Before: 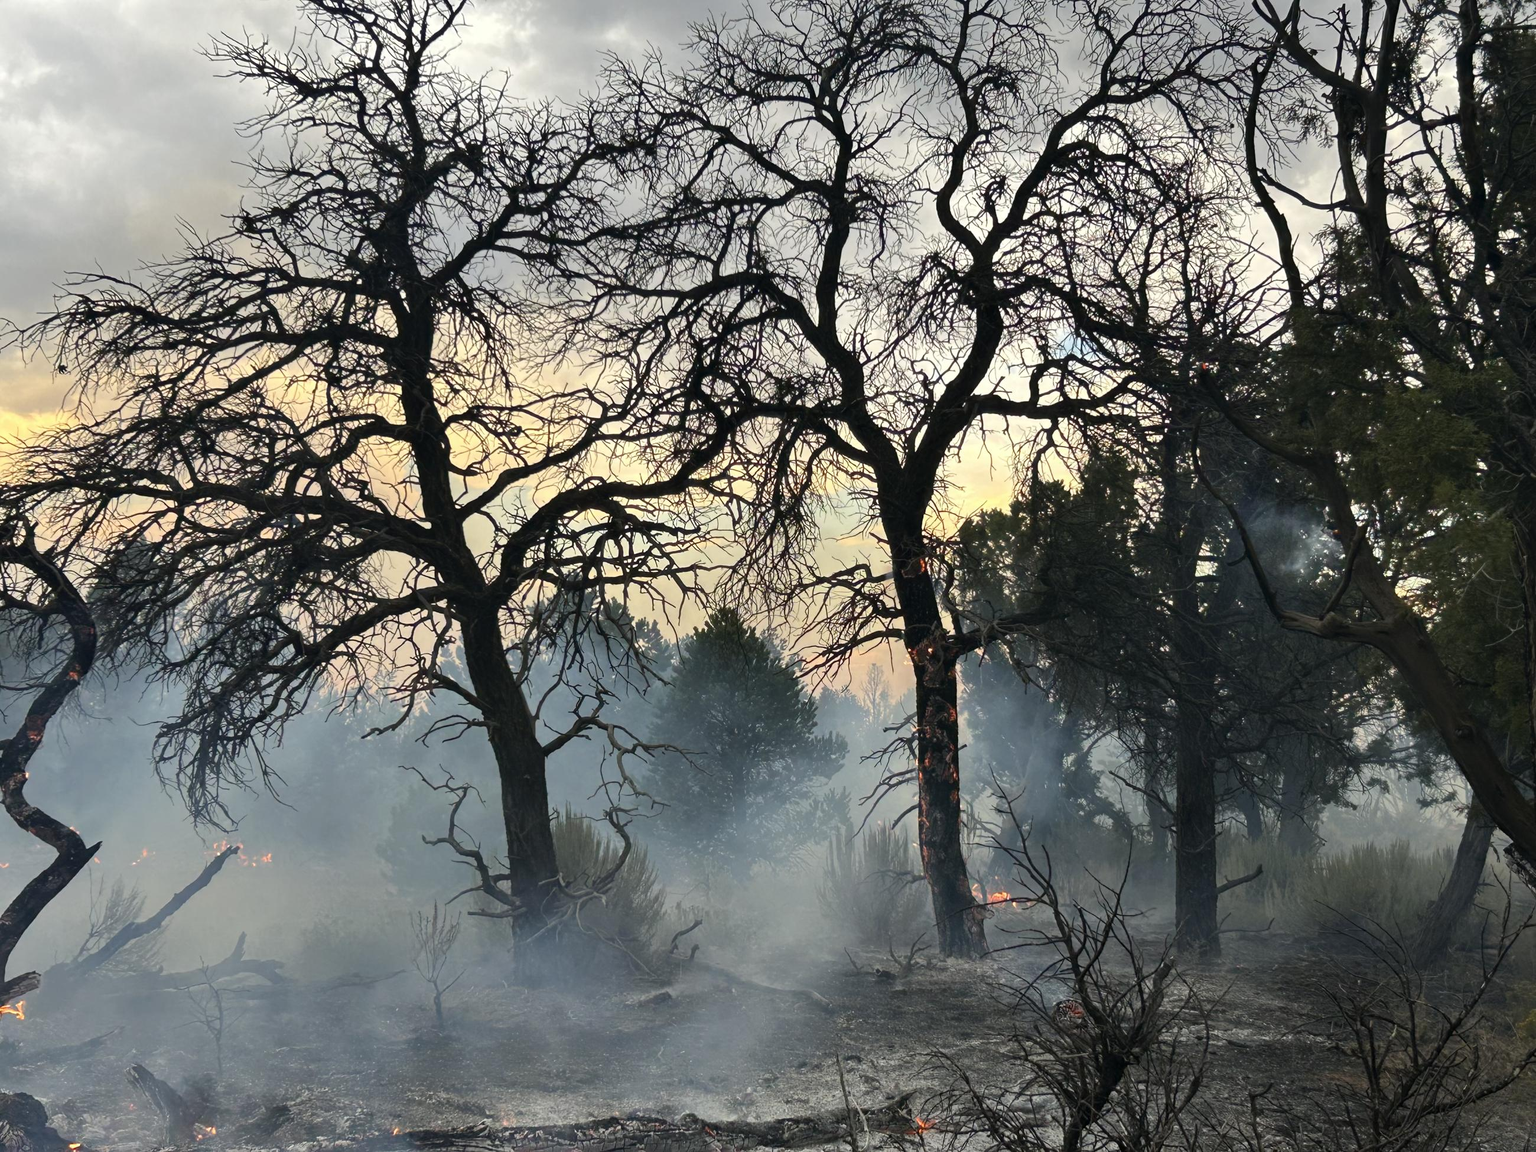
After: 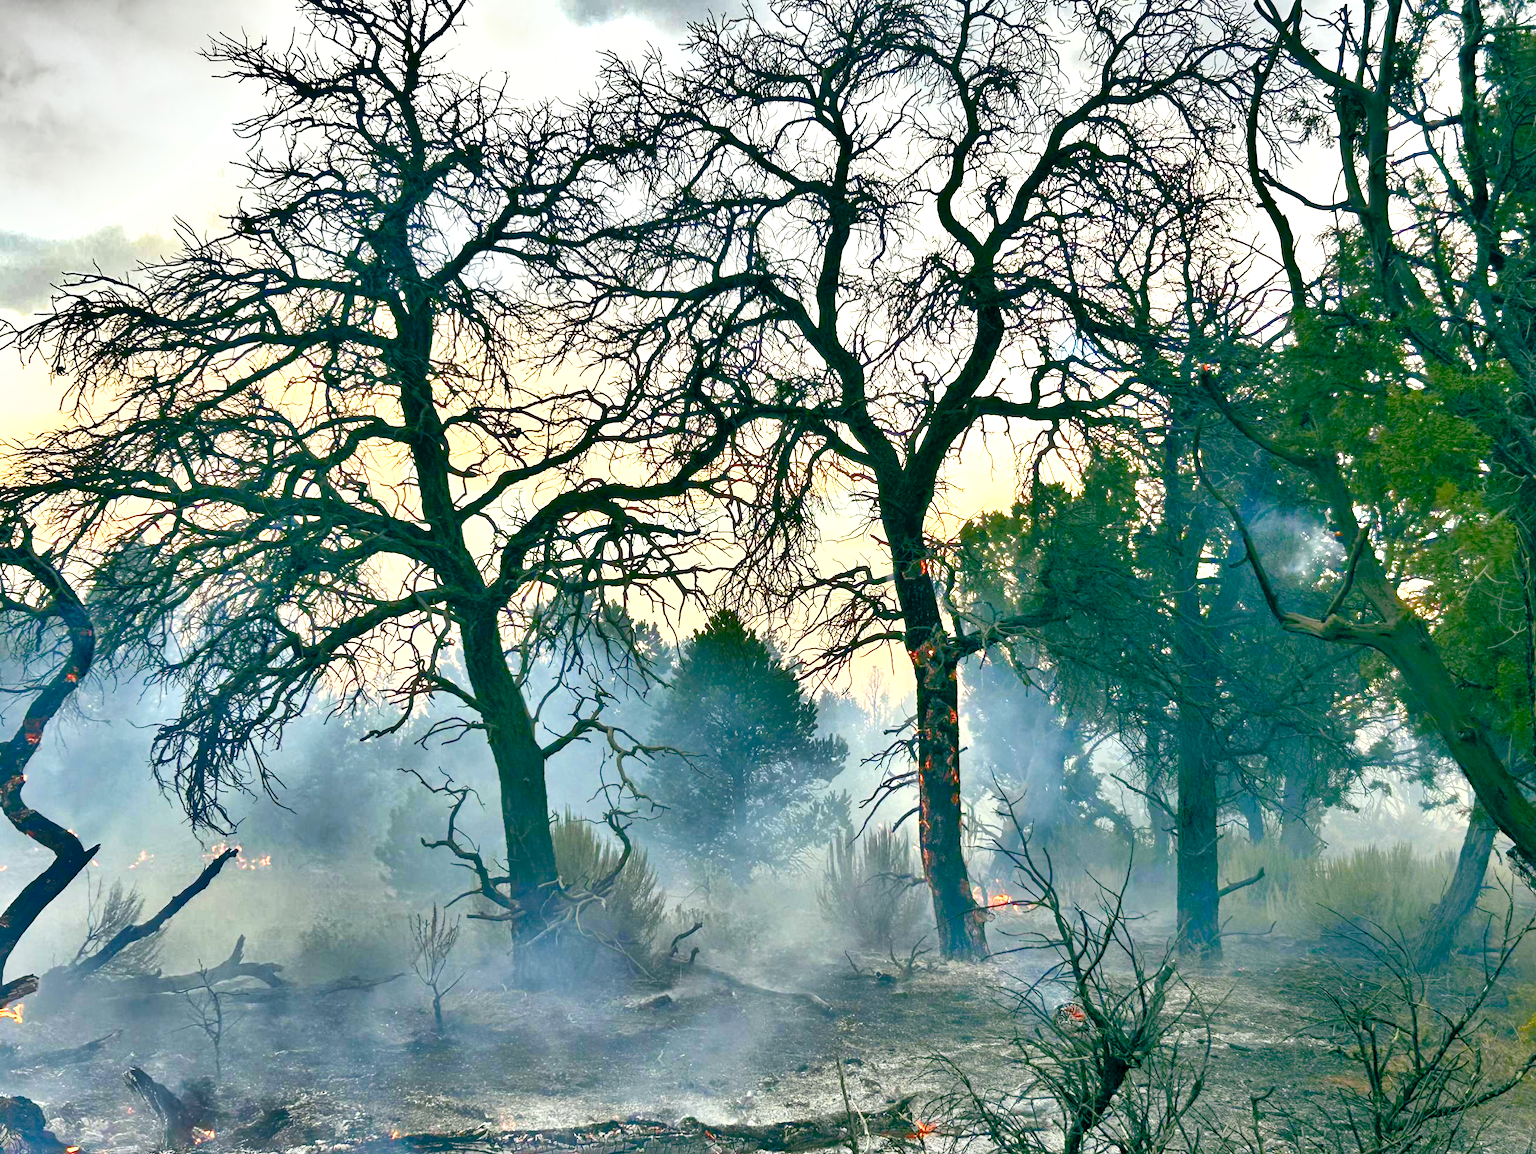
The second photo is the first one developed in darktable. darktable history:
crop: left 0.156%
exposure: black level correction 0, exposure 0.5 EV, compensate highlight preservation false
levels: levels [0, 0.397, 0.955]
shadows and highlights: shadows 20.9, highlights -80.75, soften with gaussian
color balance rgb: global offset › luminance -0.32%, global offset › chroma 0.113%, global offset › hue 163.93°, perceptual saturation grading › global saturation 20%, perceptual saturation grading › highlights -24.731%, perceptual saturation grading › shadows 50.253%, perceptual brilliance grading › global brilliance 11.857%, global vibrance 20%
